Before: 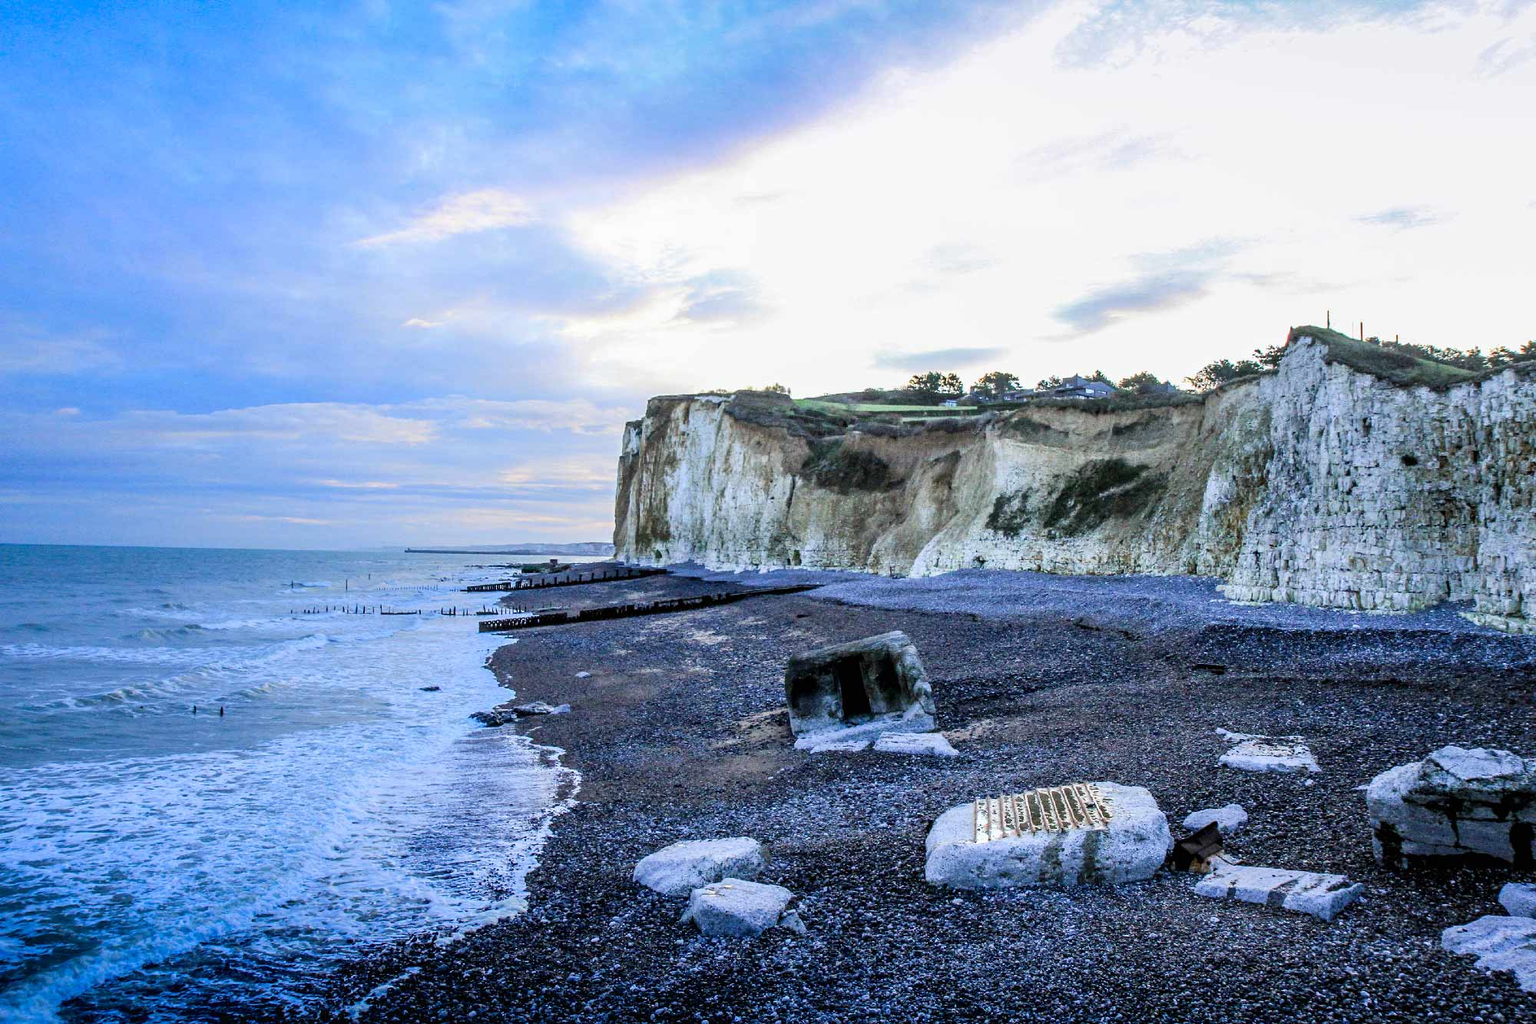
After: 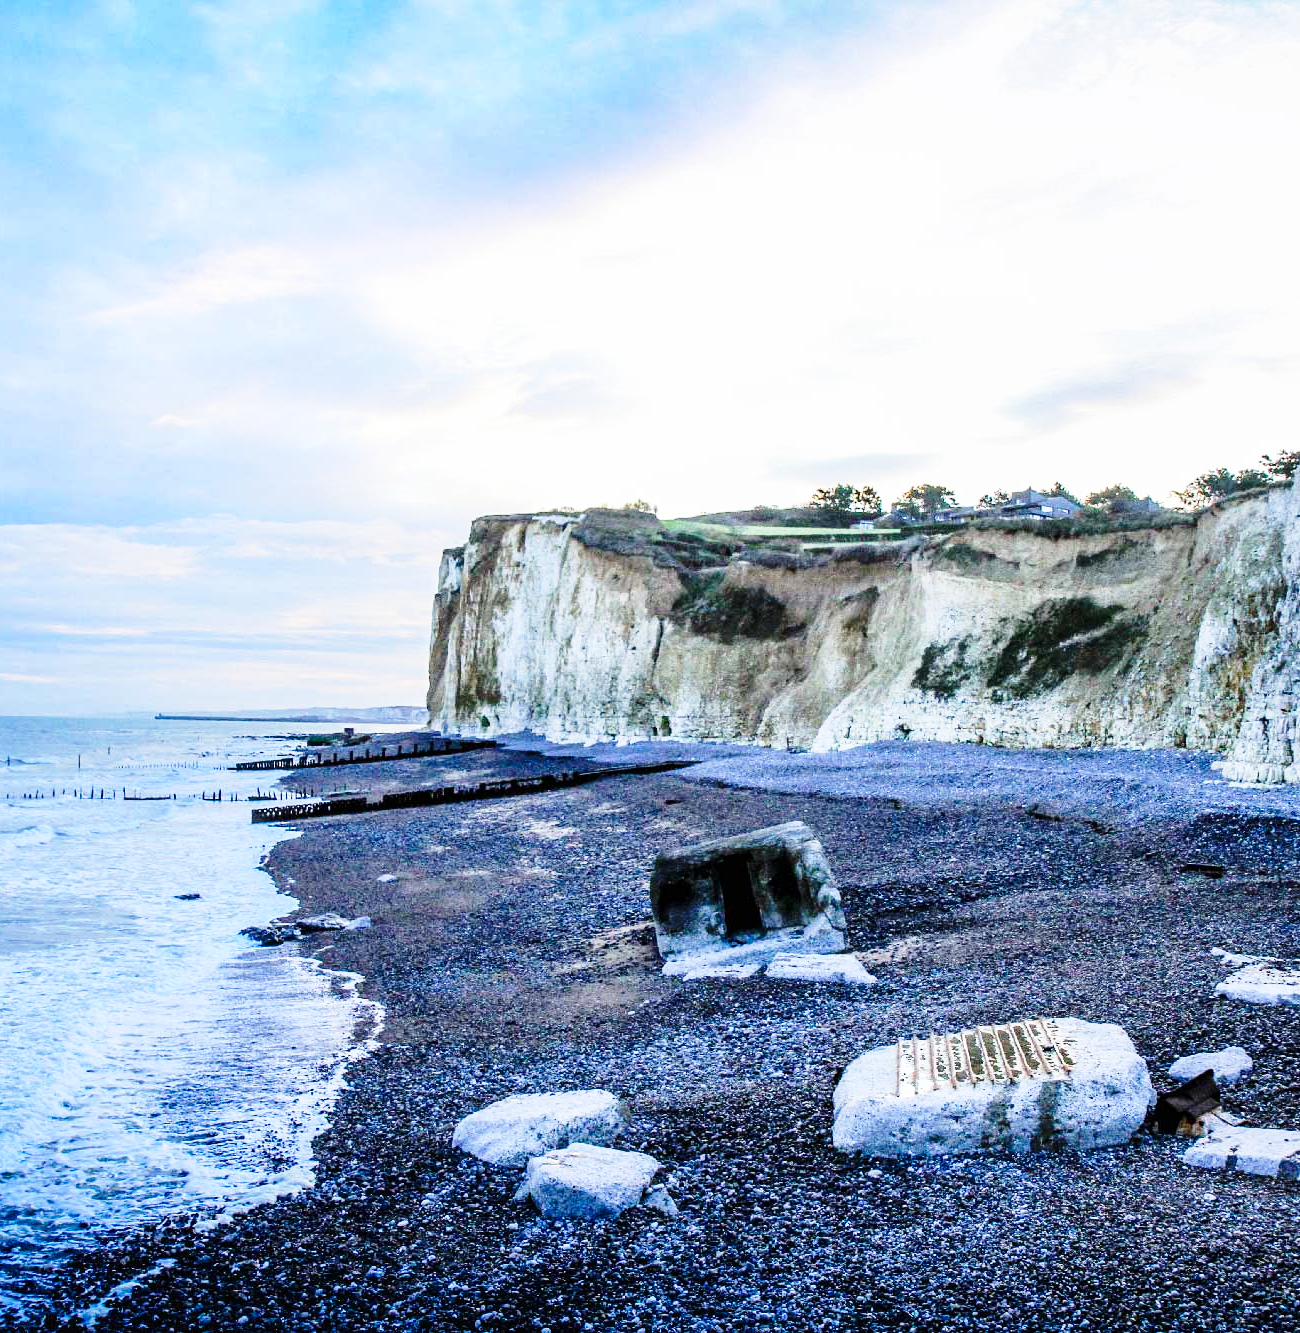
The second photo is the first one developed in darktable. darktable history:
base curve: curves: ch0 [(0, 0) (0.028, 0.03) (0.121, 0.232) (0.46, 0.748) (0.859, 0.968) (1, 1)], preserve colors none
crop and rotate: left 18.616%, right 16.351%
